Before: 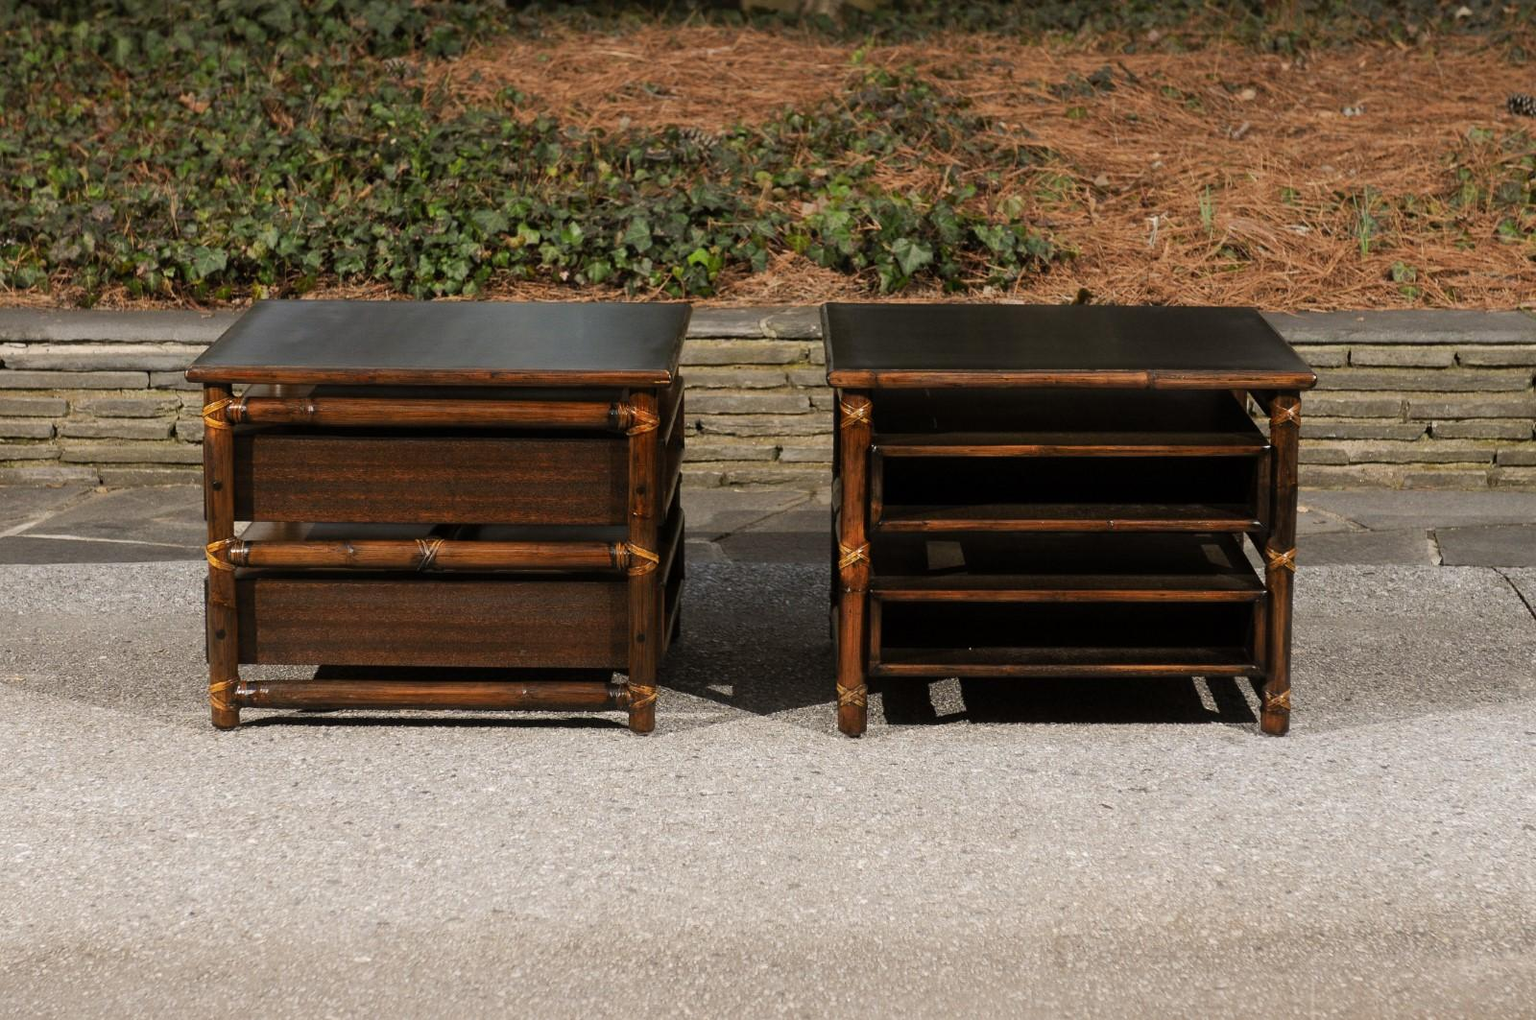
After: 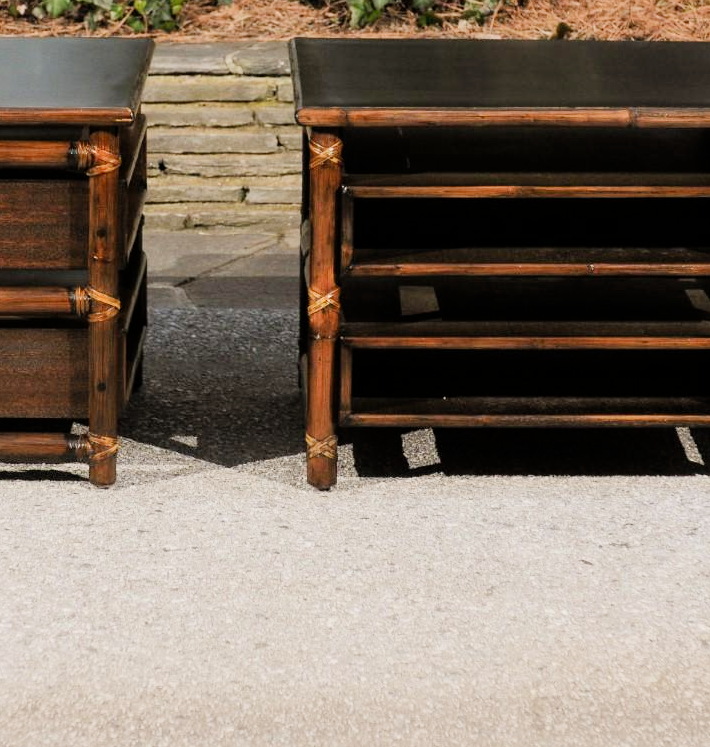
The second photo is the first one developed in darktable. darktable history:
exposure: black level correction 0, exposure 1 EV, compensate highlight preservation false
filmic rgb: black relative exposure -7.65 EV, white relative exposure 4.56 EV, hardness 3.61
crop: left 35.432%, top 26.233%, right 20.145%, bottom 3.432%
